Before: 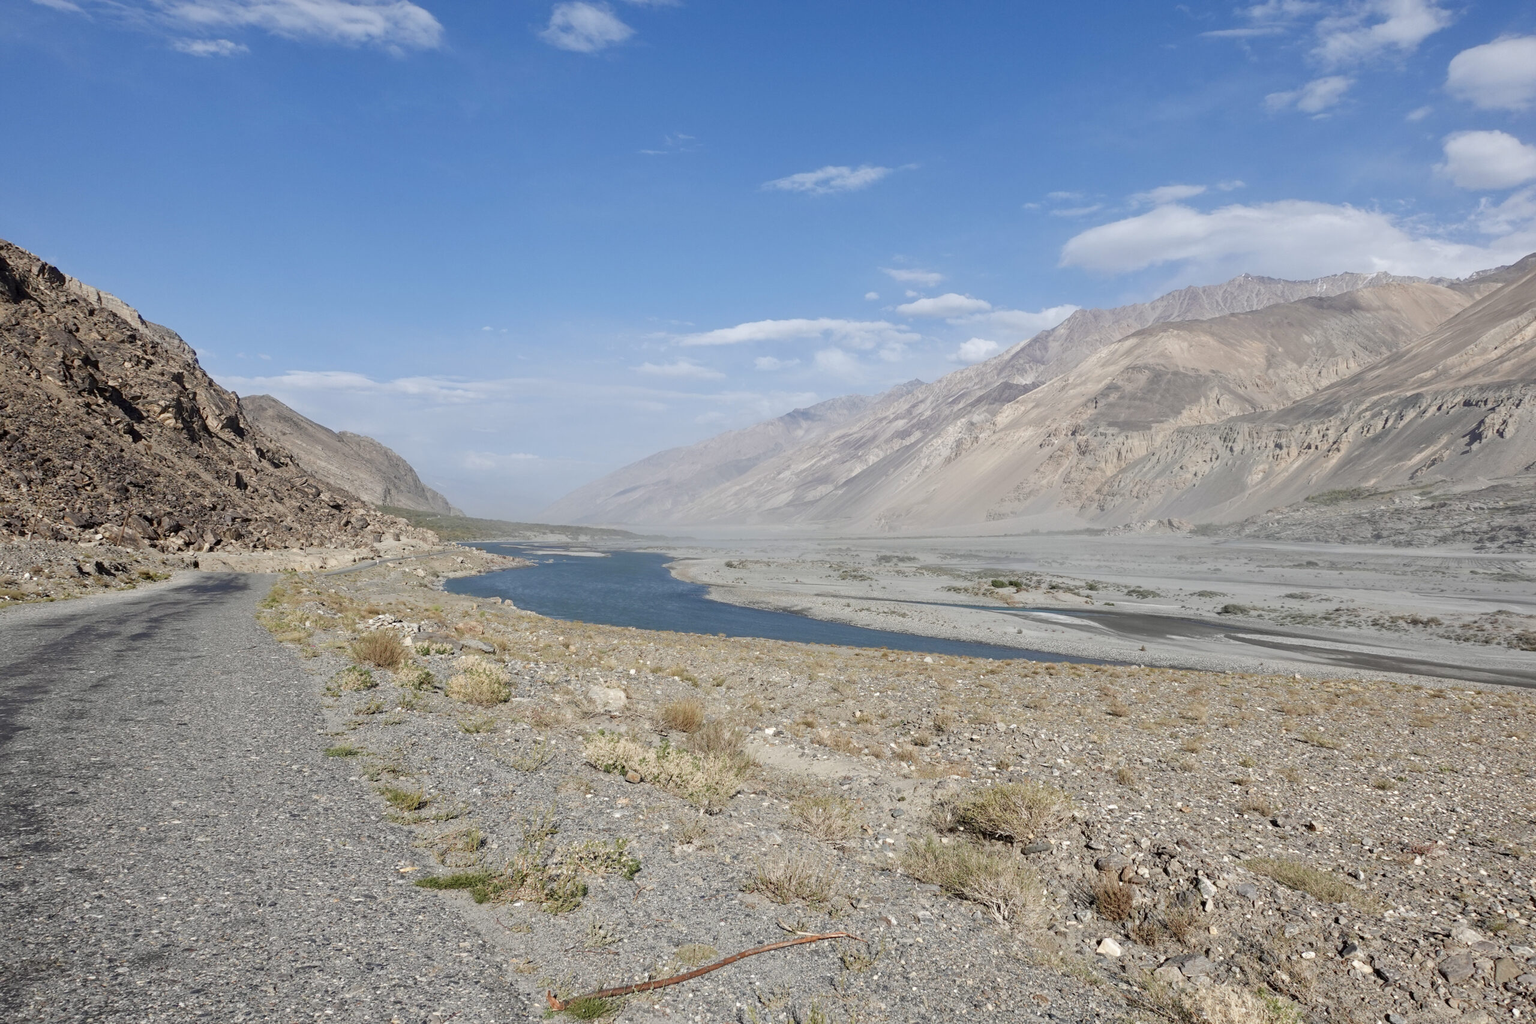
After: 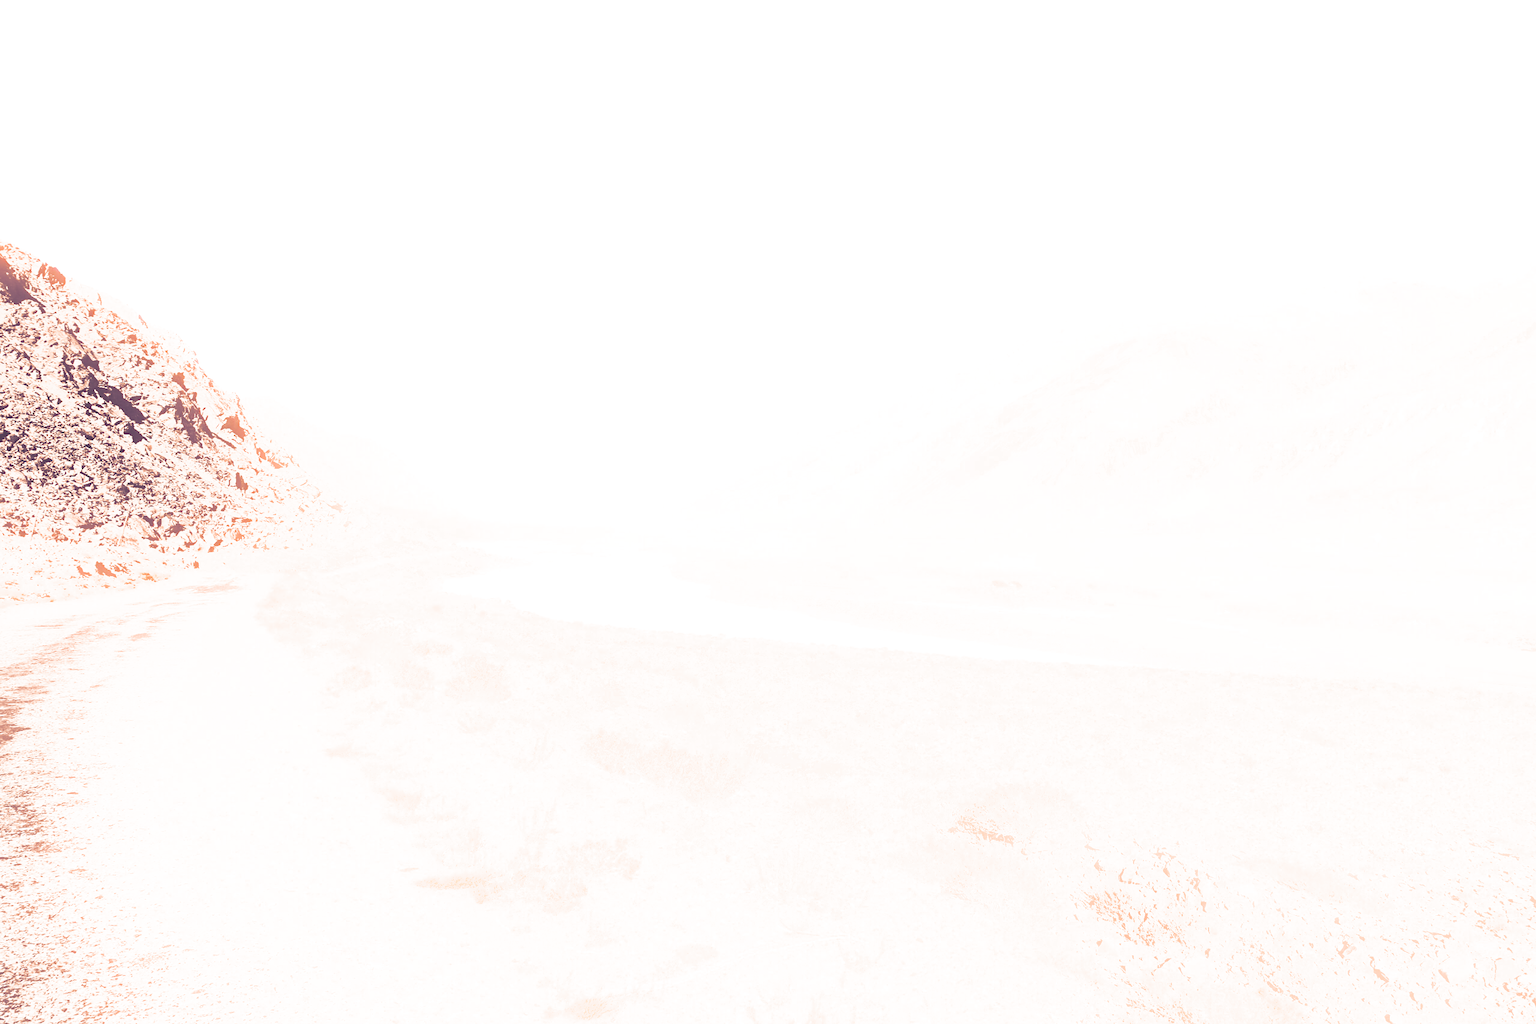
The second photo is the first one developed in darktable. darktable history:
contrast brightness saturation: contrast 0.93, brightness 0.2
split-toning: shadows › hue 226.8°, shadows › saturation 0.56, highlights › hue 28.8°, balance -40, compress 0%
exposure: black level correction 0, exposure 1.1 EV, compensate highlight preservation false
color balance: input saturation 100.43%, contrast fulcrum 14.22%, output saturation 70.41%
shadows and highlights: shadows -24.28, highlights 49.77, soften with gaussian
bloom: size 13.65%, threshold 98.39%, strength 4.82%
color correction: highlights a* 9.03, highlights b* 8.71, shadows a* 40, shadows b* 40, saturation 0.8
